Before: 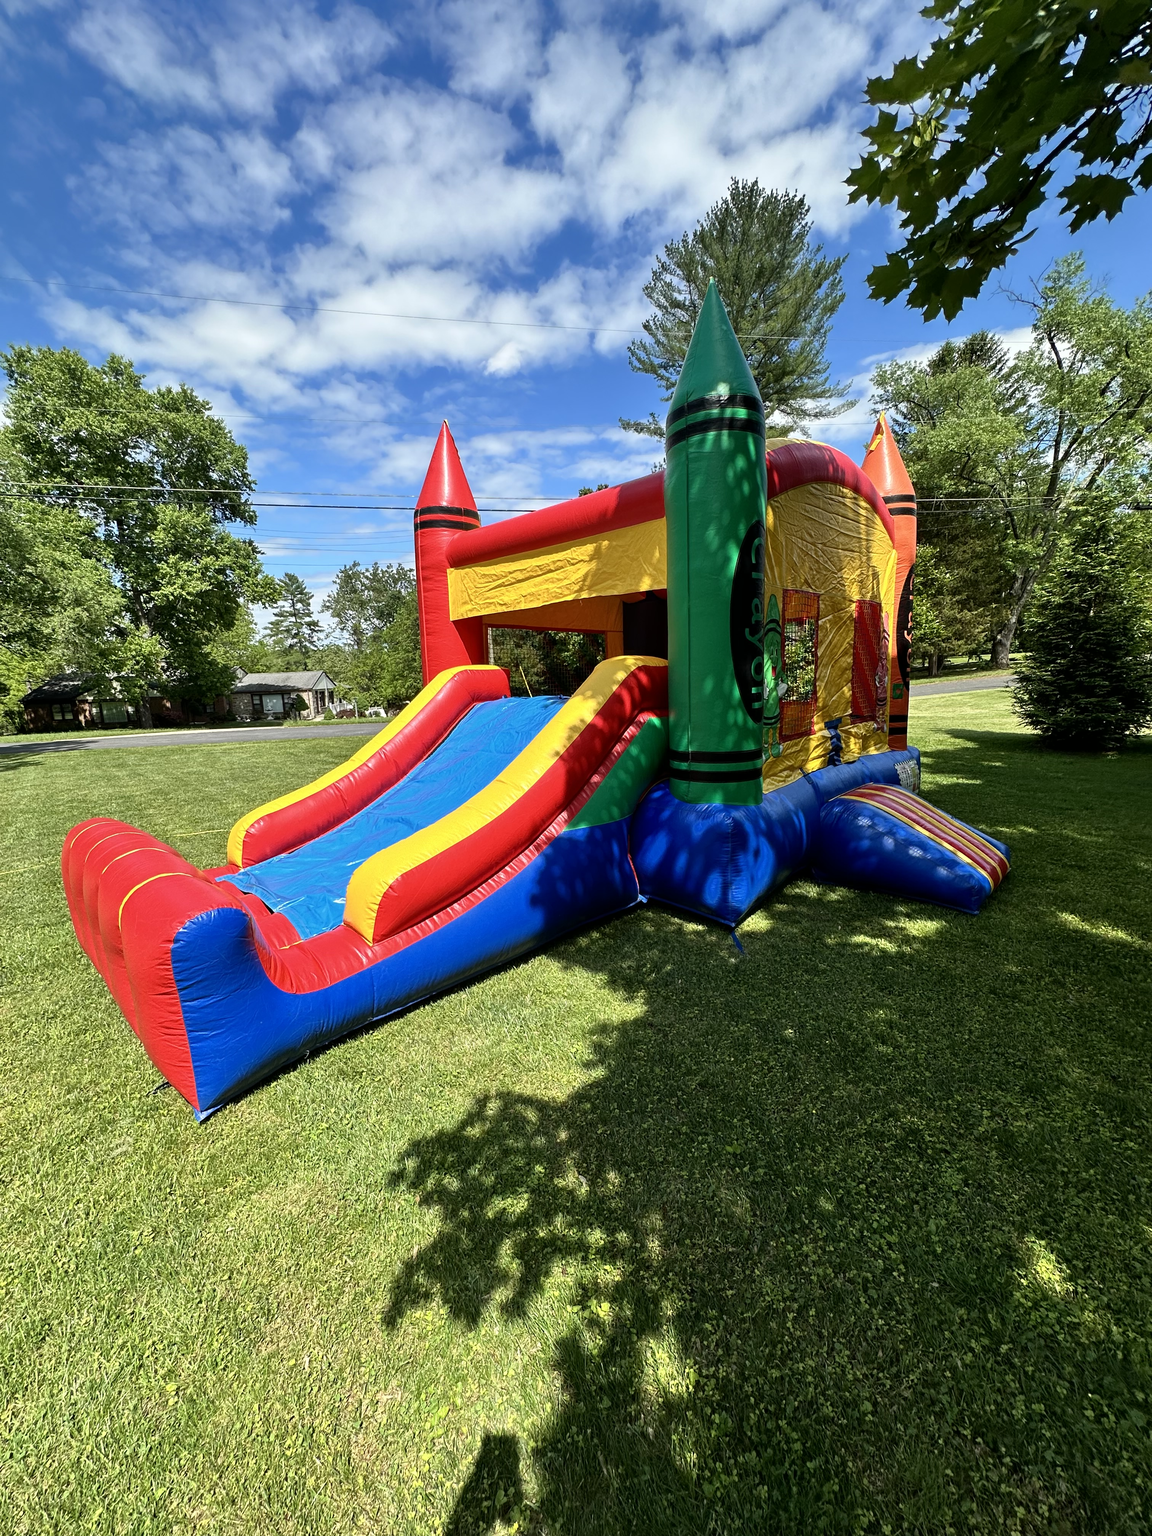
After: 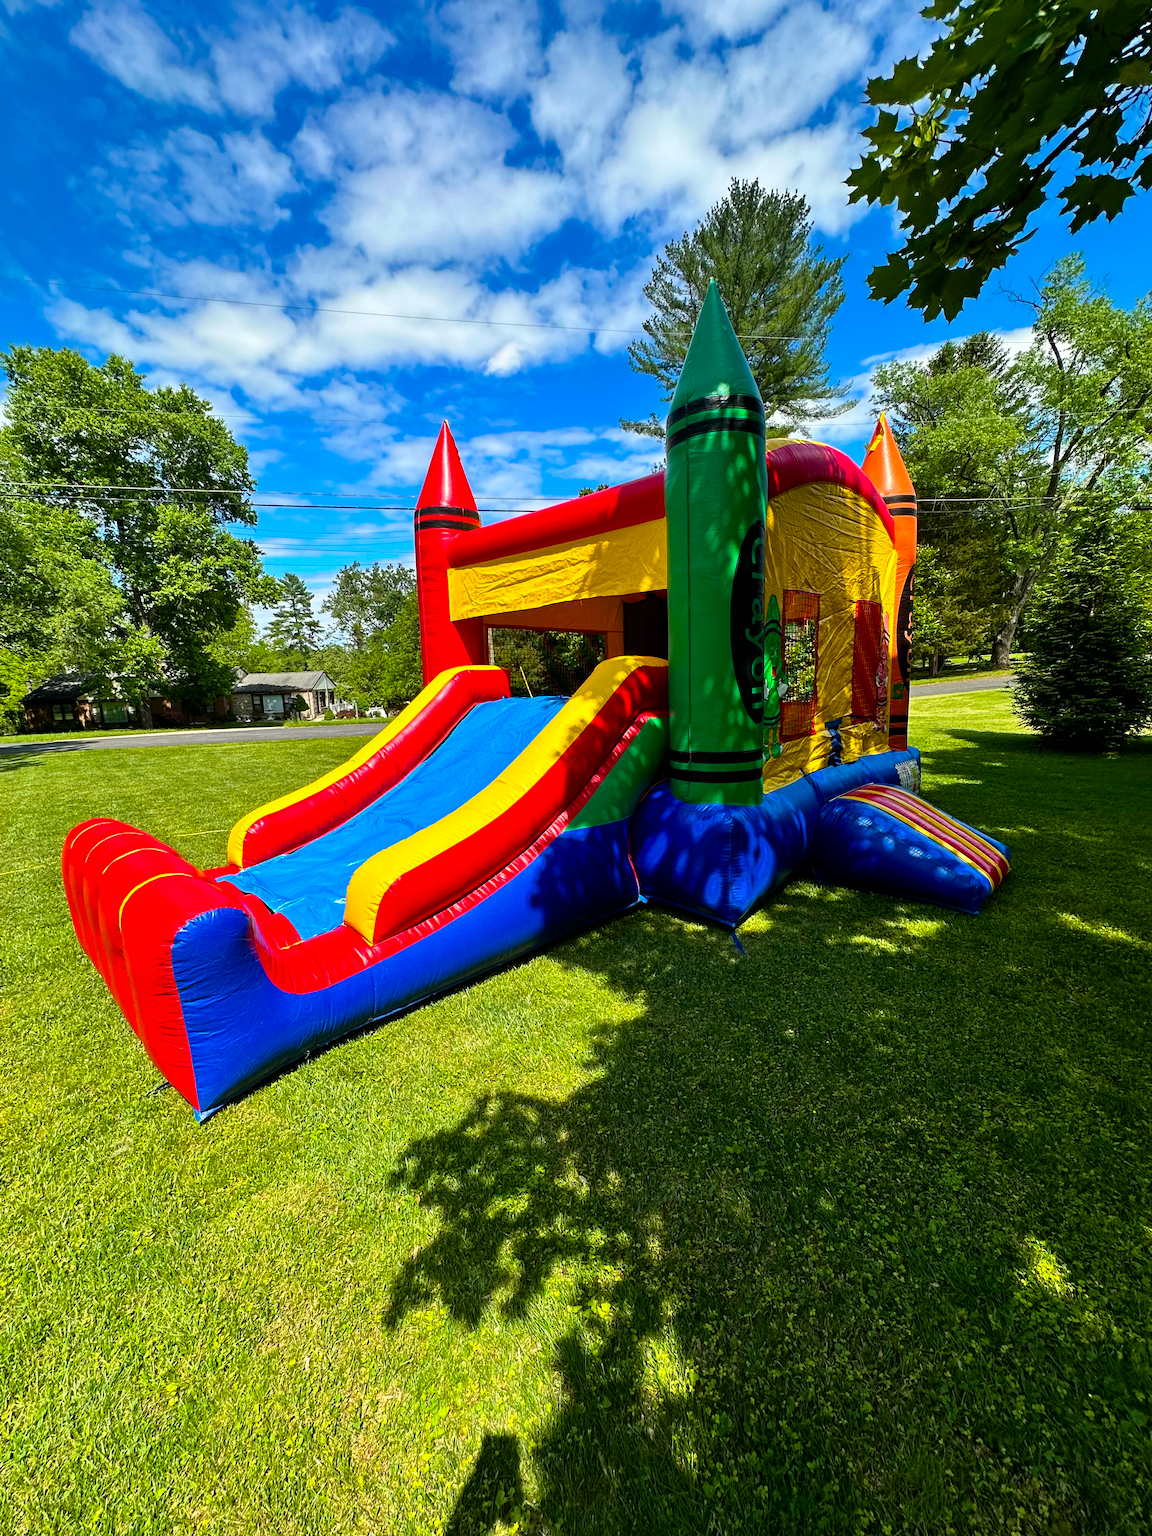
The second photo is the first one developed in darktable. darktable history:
color balance rgb: linear chroma grading › global chroma 8.987%, perceptual saturation grading › global saturation 29.491%
haze removal: compatibility mode true, adaptive false
